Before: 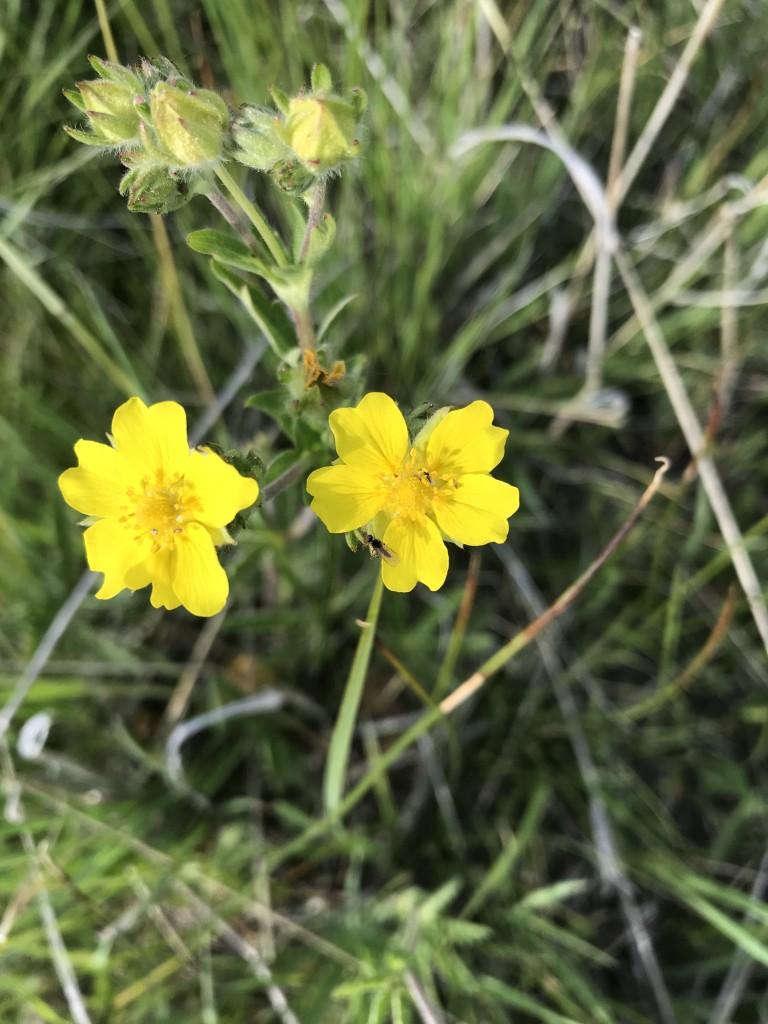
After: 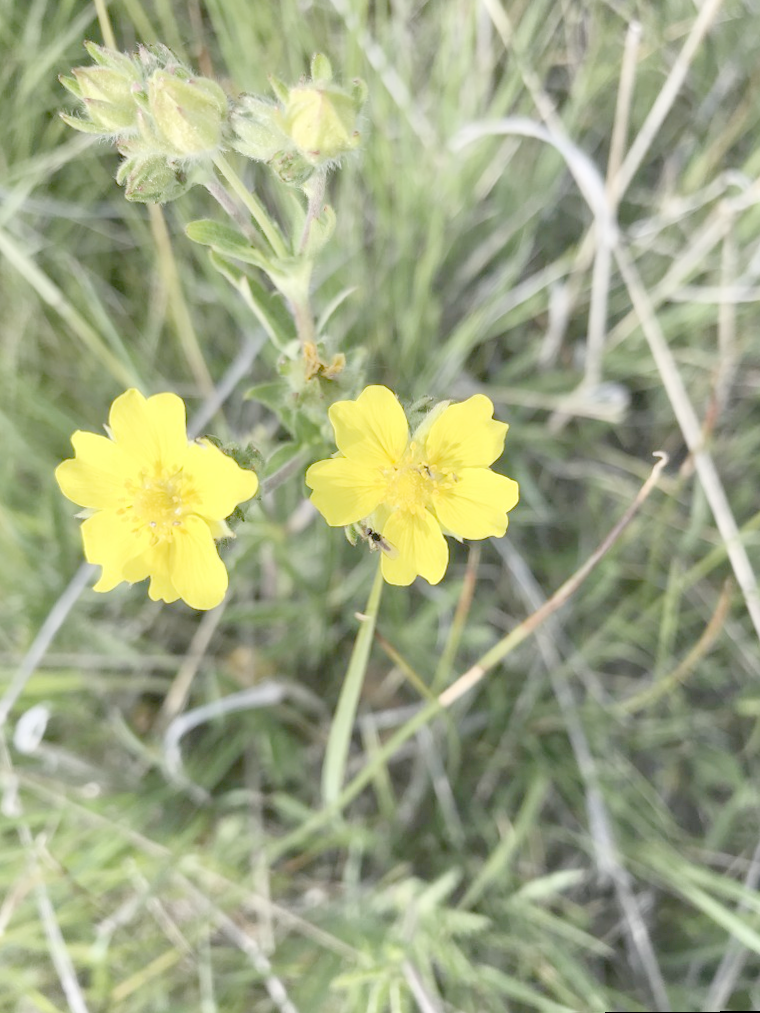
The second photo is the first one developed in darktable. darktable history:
rotate and perspective: rotation 0.174°, lens shift (vertical) 0.013, lens shift (horizontal) 0.019, shear 0.001, automatic cropping original format, crop left 0.007, crop right 0.991, crop top 0.016, crop bottom 0.997
